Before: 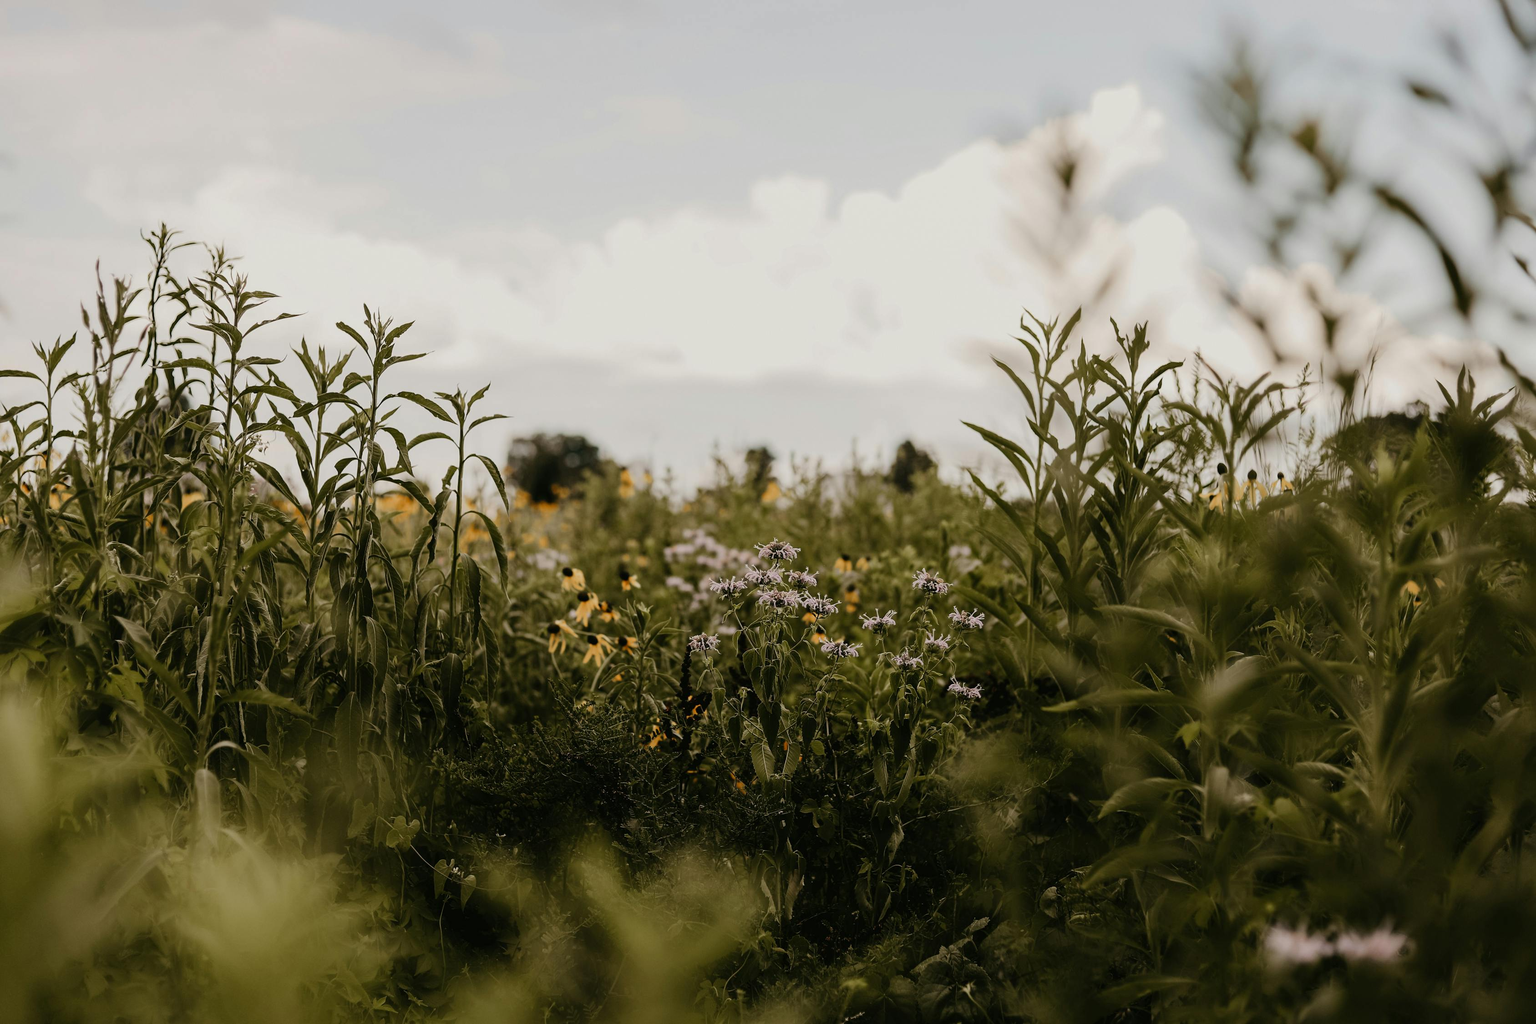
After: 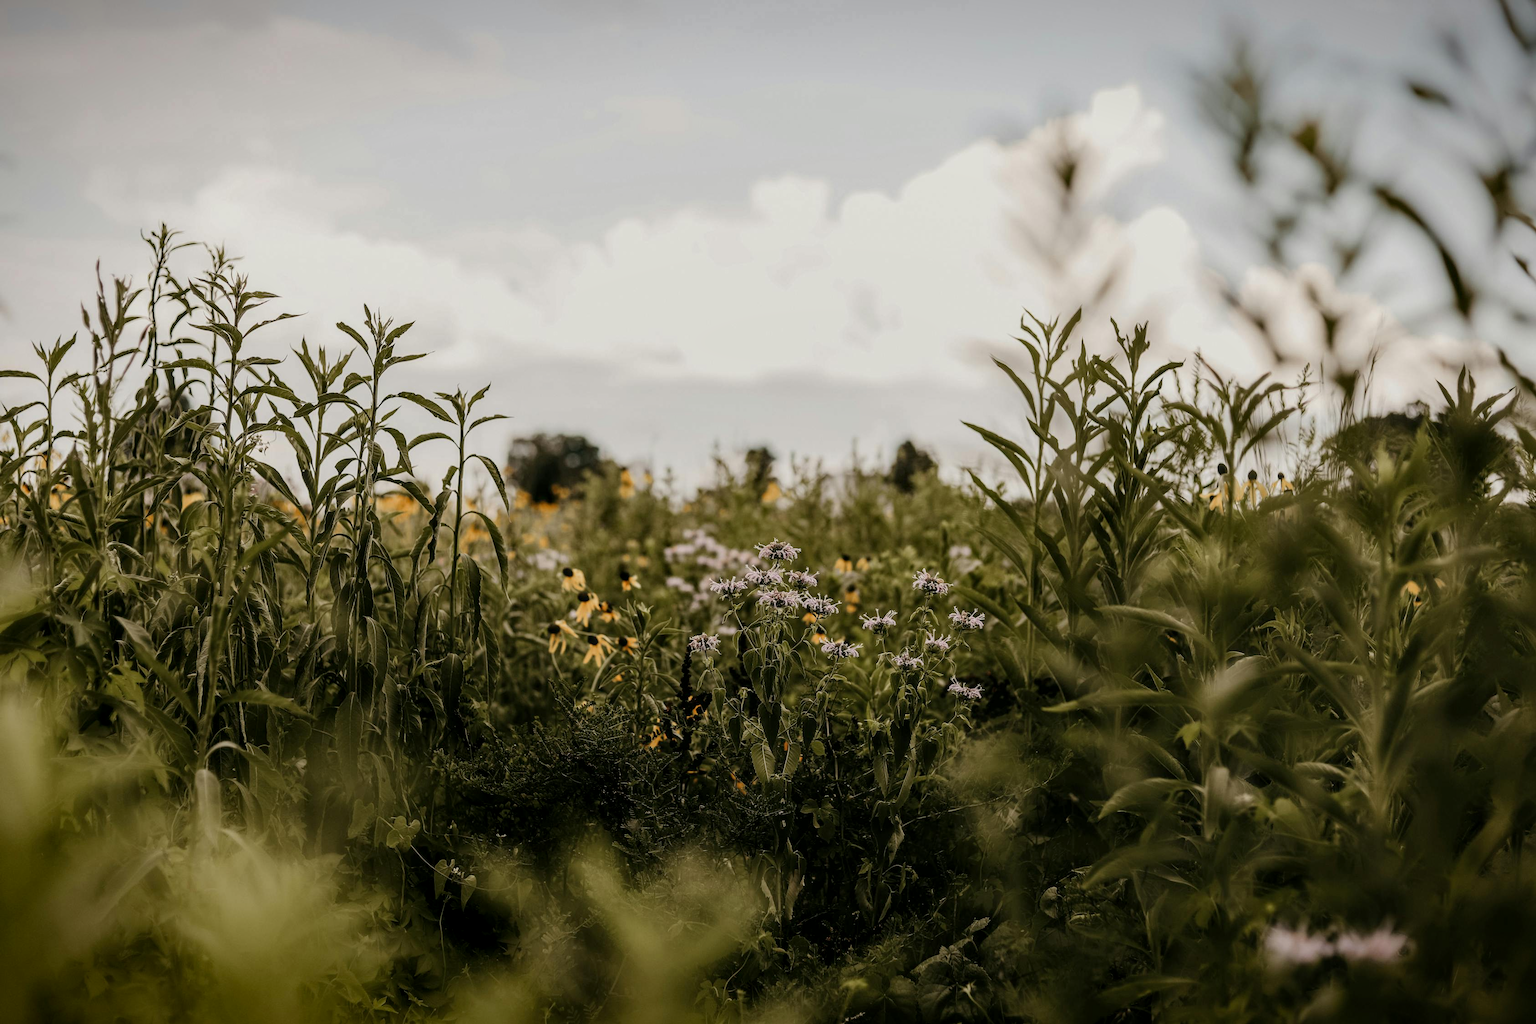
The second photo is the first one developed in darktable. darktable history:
local contrast: on, module defaults
vignetting: fall-off start 98.29%, fall-off radius 100%, brightness -1, saturation 0.5, width/height ratio 1.428
